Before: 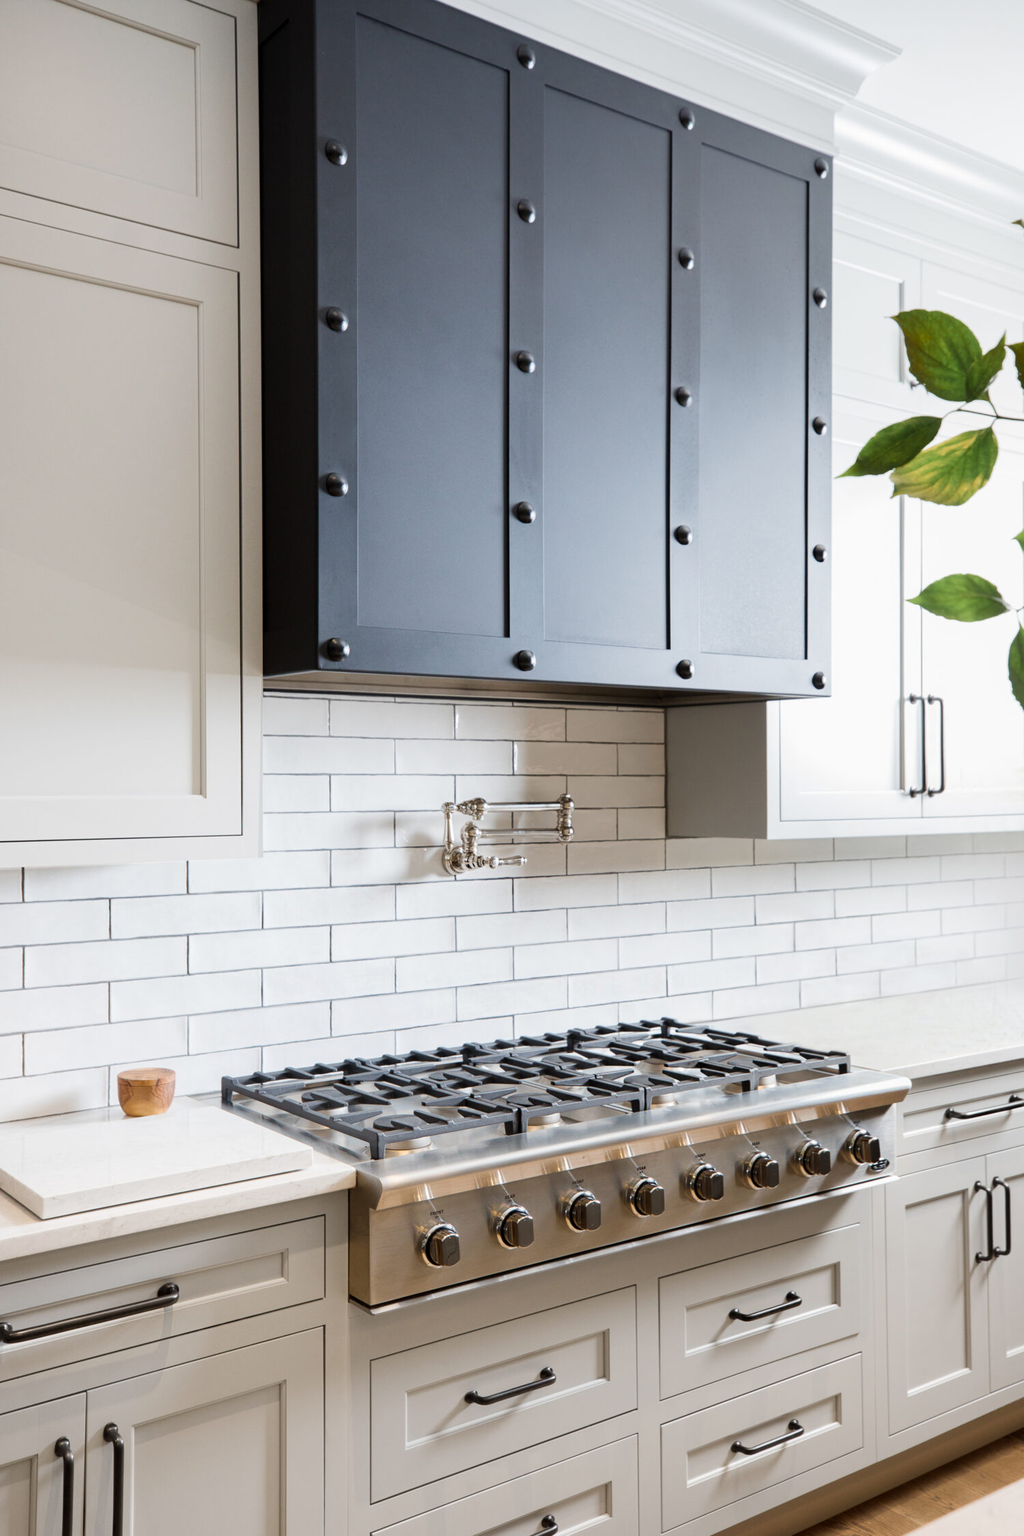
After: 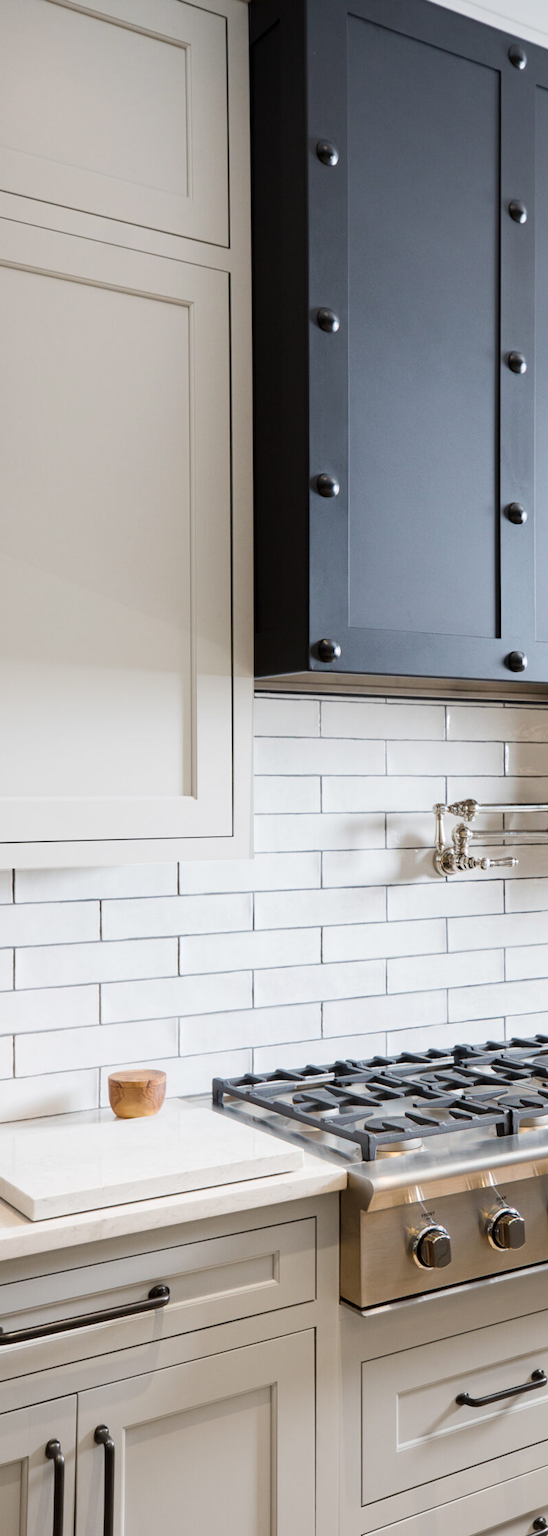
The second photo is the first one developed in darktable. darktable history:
crop: left 0.998%, right 45.454%, bottom 0.09%
